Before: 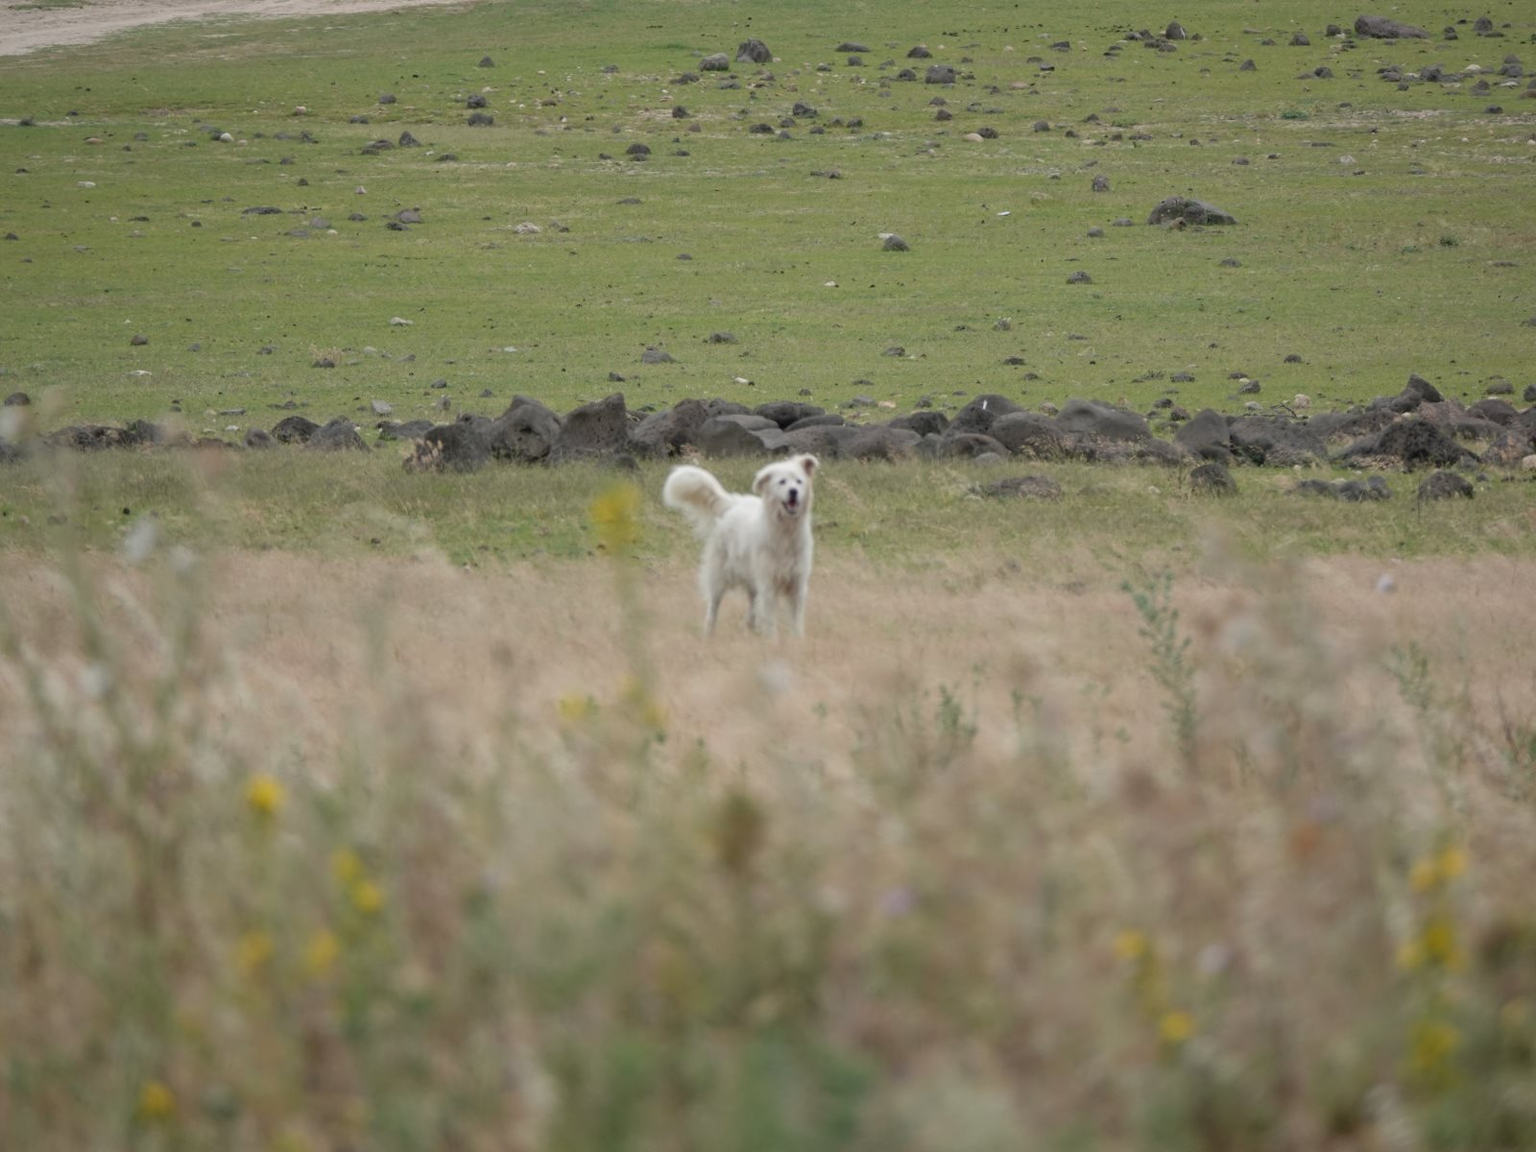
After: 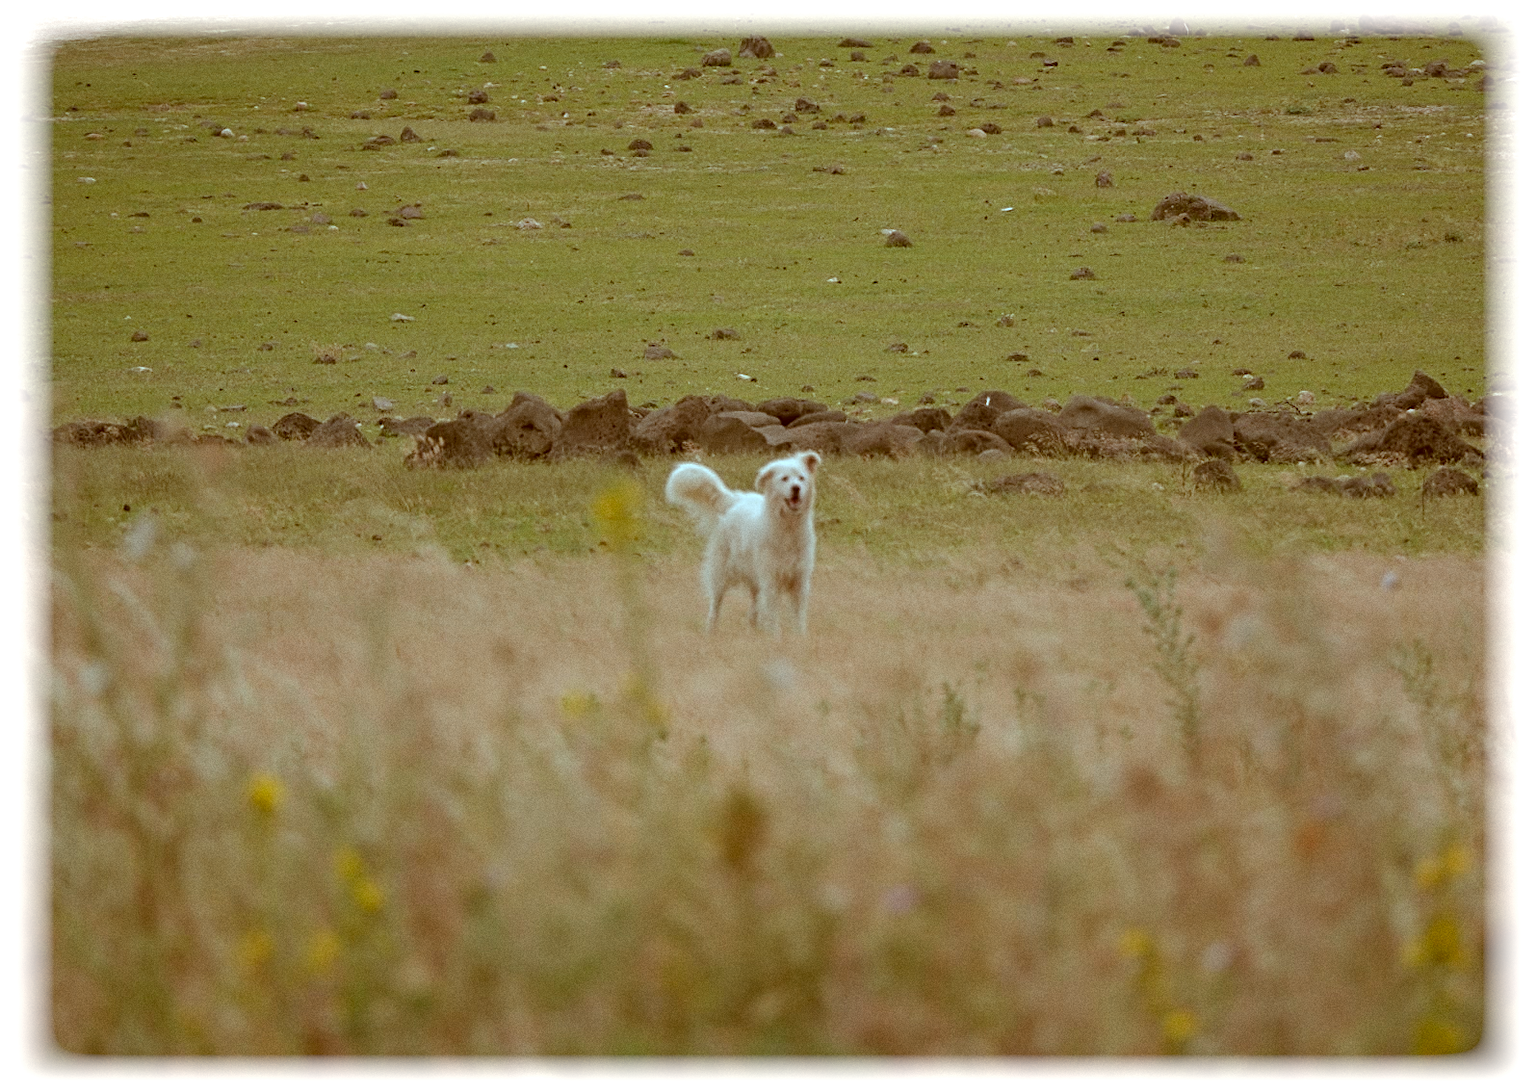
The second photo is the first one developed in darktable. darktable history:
exposure: black level correction 0, exposure 0.2 EV, compensate exposure bias true, compensate highlight preservation false
sharpen: on, module defaults
crop: top 0.448%, right 0.264%, bottom 5.045%
rgb levels: mode RGB, independent channels, levels [[0, 0.5, 1], [0, 0.521, 1], [0, 0.536, 1]]
grain: coarseness 0.09 ISO
color correction: highlights a* -14.62, highlights b* -16.22, shadows a* 10.12, shadows b* 29.4
rgb curve: curves: ch0 [(0, 0) (0.175, 0.154) (0.785, 0.663) (1, 1)]
vignetting: fall-off start 93%, fall-off radius 5%, brightness 1, saturation -0.49, automatic ratio true, width/height ratio 1.332, shape 0.04, unbound false
